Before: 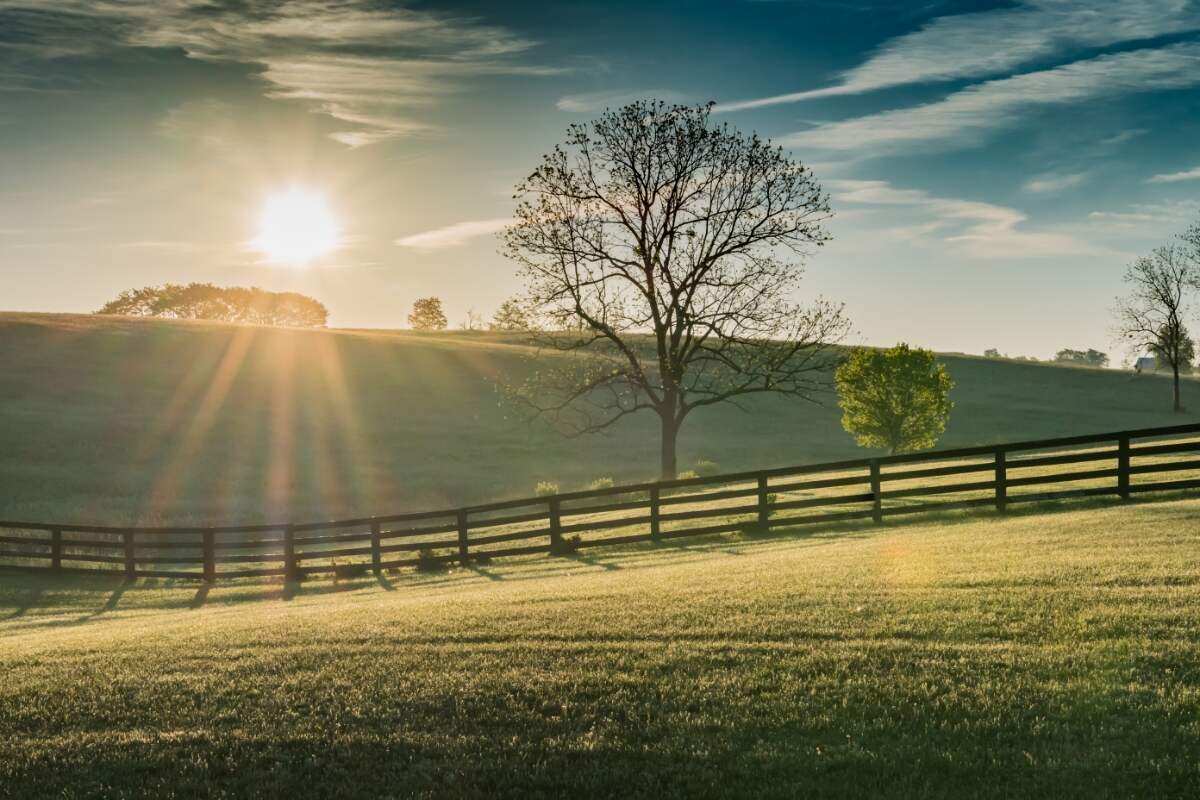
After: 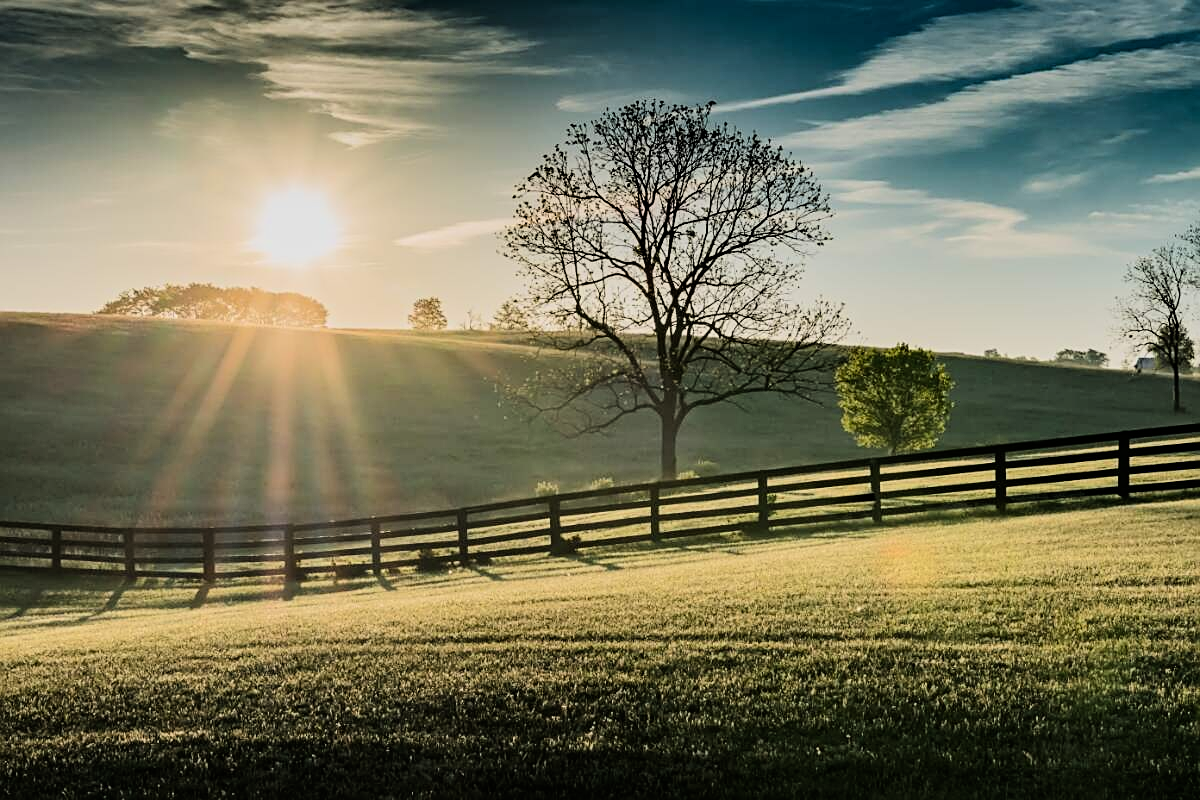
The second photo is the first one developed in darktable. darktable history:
sharpen: on, module defaults
filmic rgb: hardness 4.17, contrast 1.364, color science v6 (2022)
